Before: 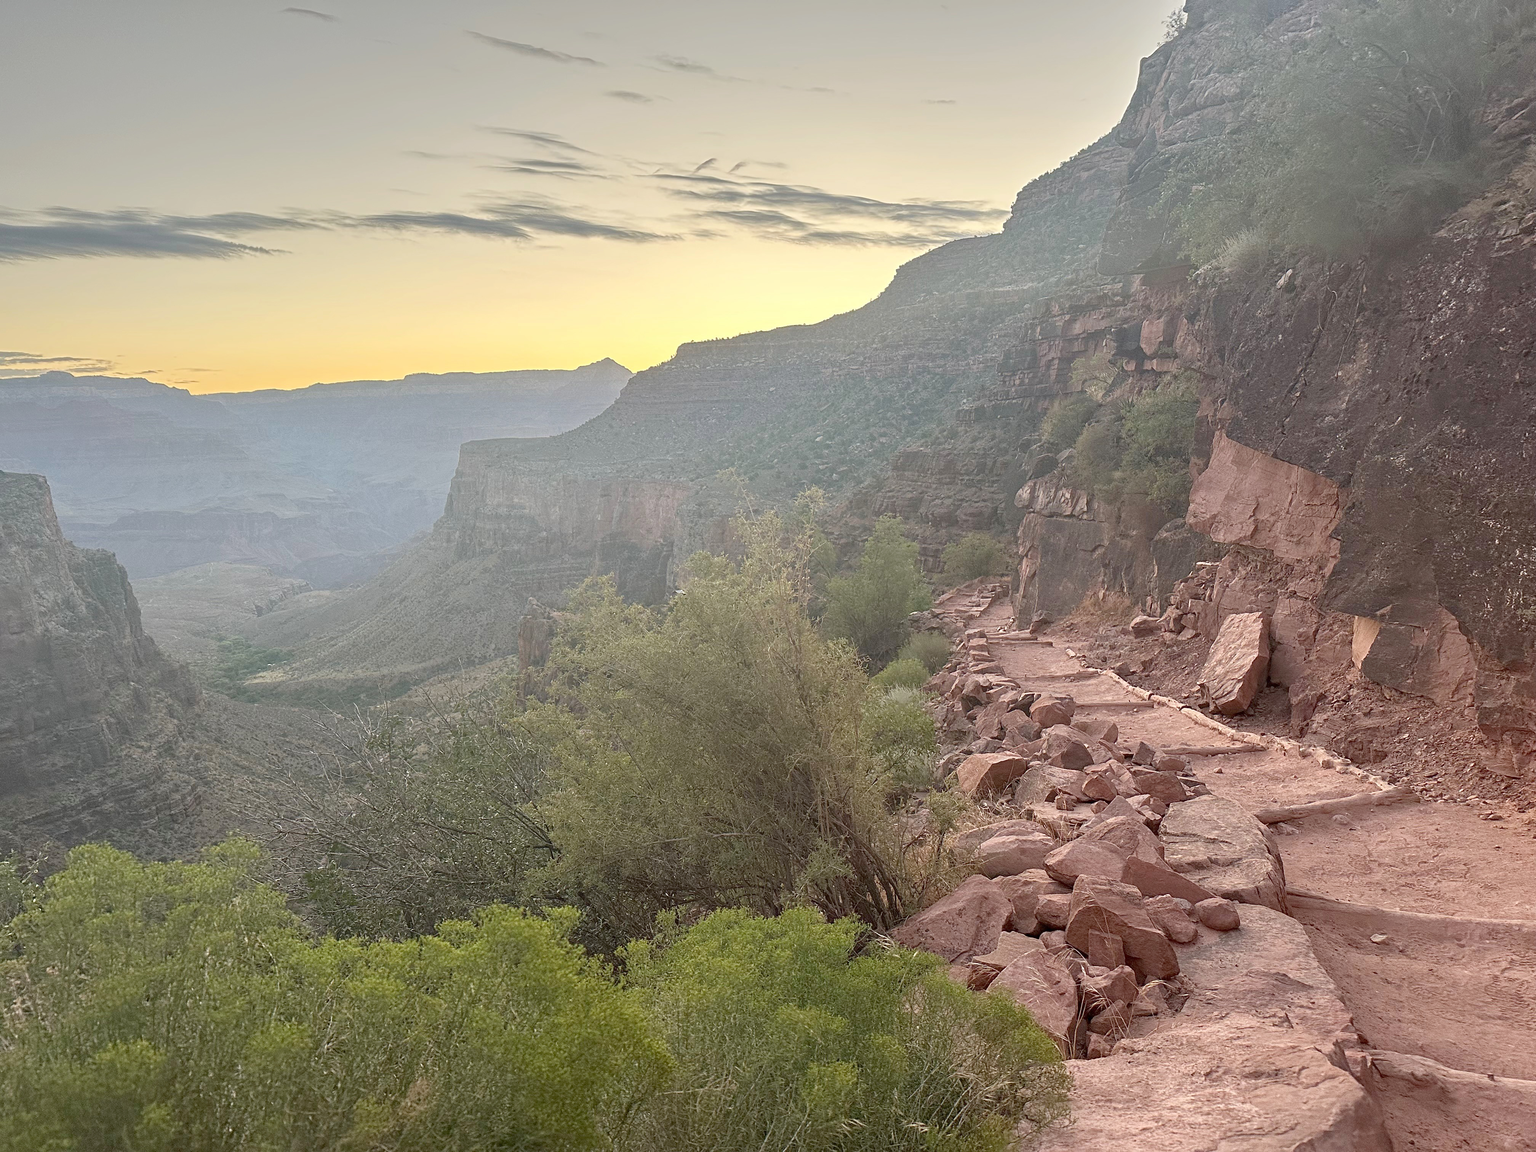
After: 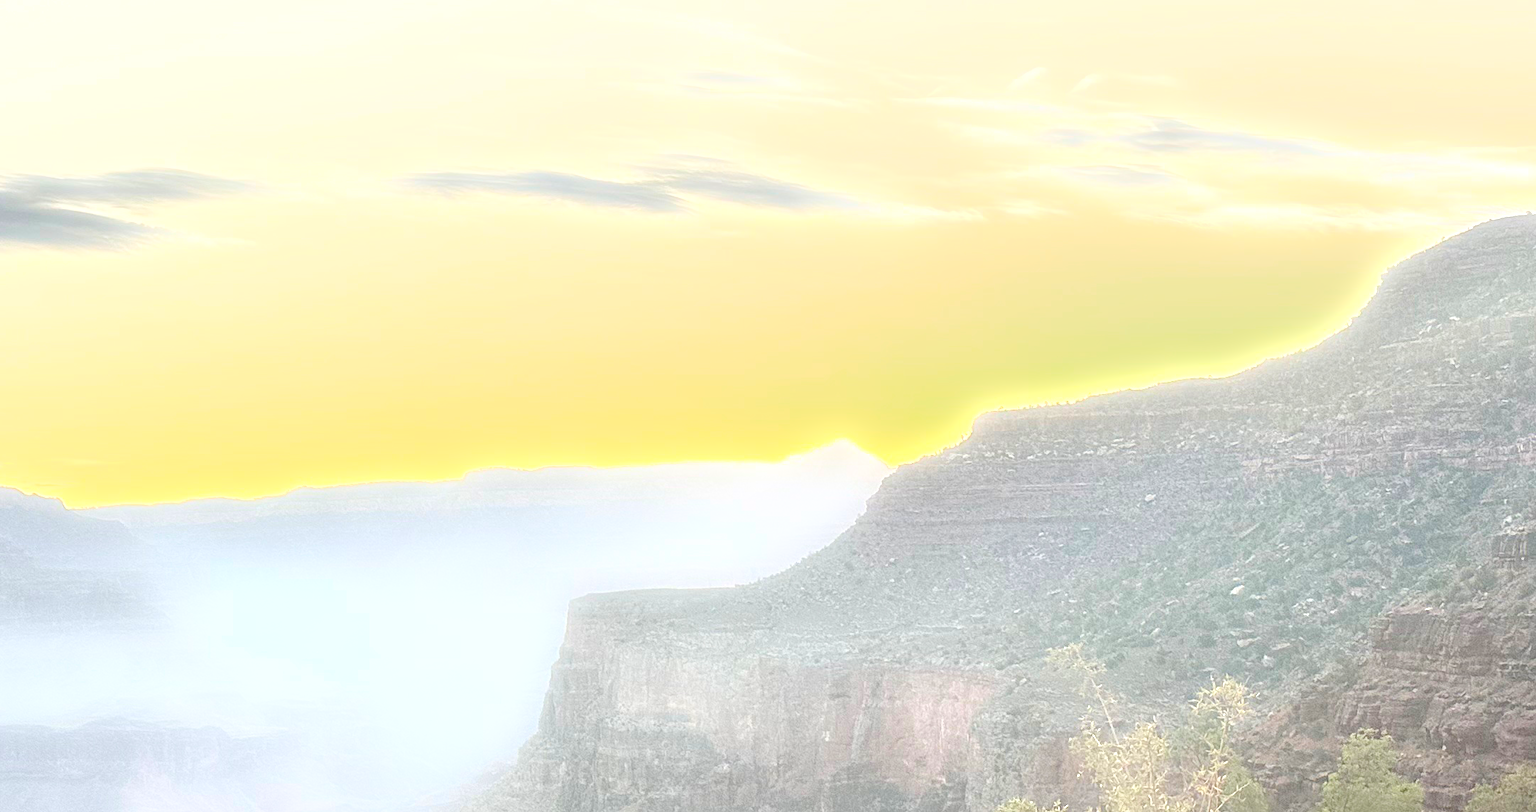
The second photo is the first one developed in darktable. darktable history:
exposure: black level correction 0, exposure 0.9 EV, compensate highlight preservation false
bloom: size 5%, threshold 95%, strength 15%
crop: left 10.121%, top 10.631%, right 36.218%, bottom 51.526%
color balance rgb: global vibrance 20%
